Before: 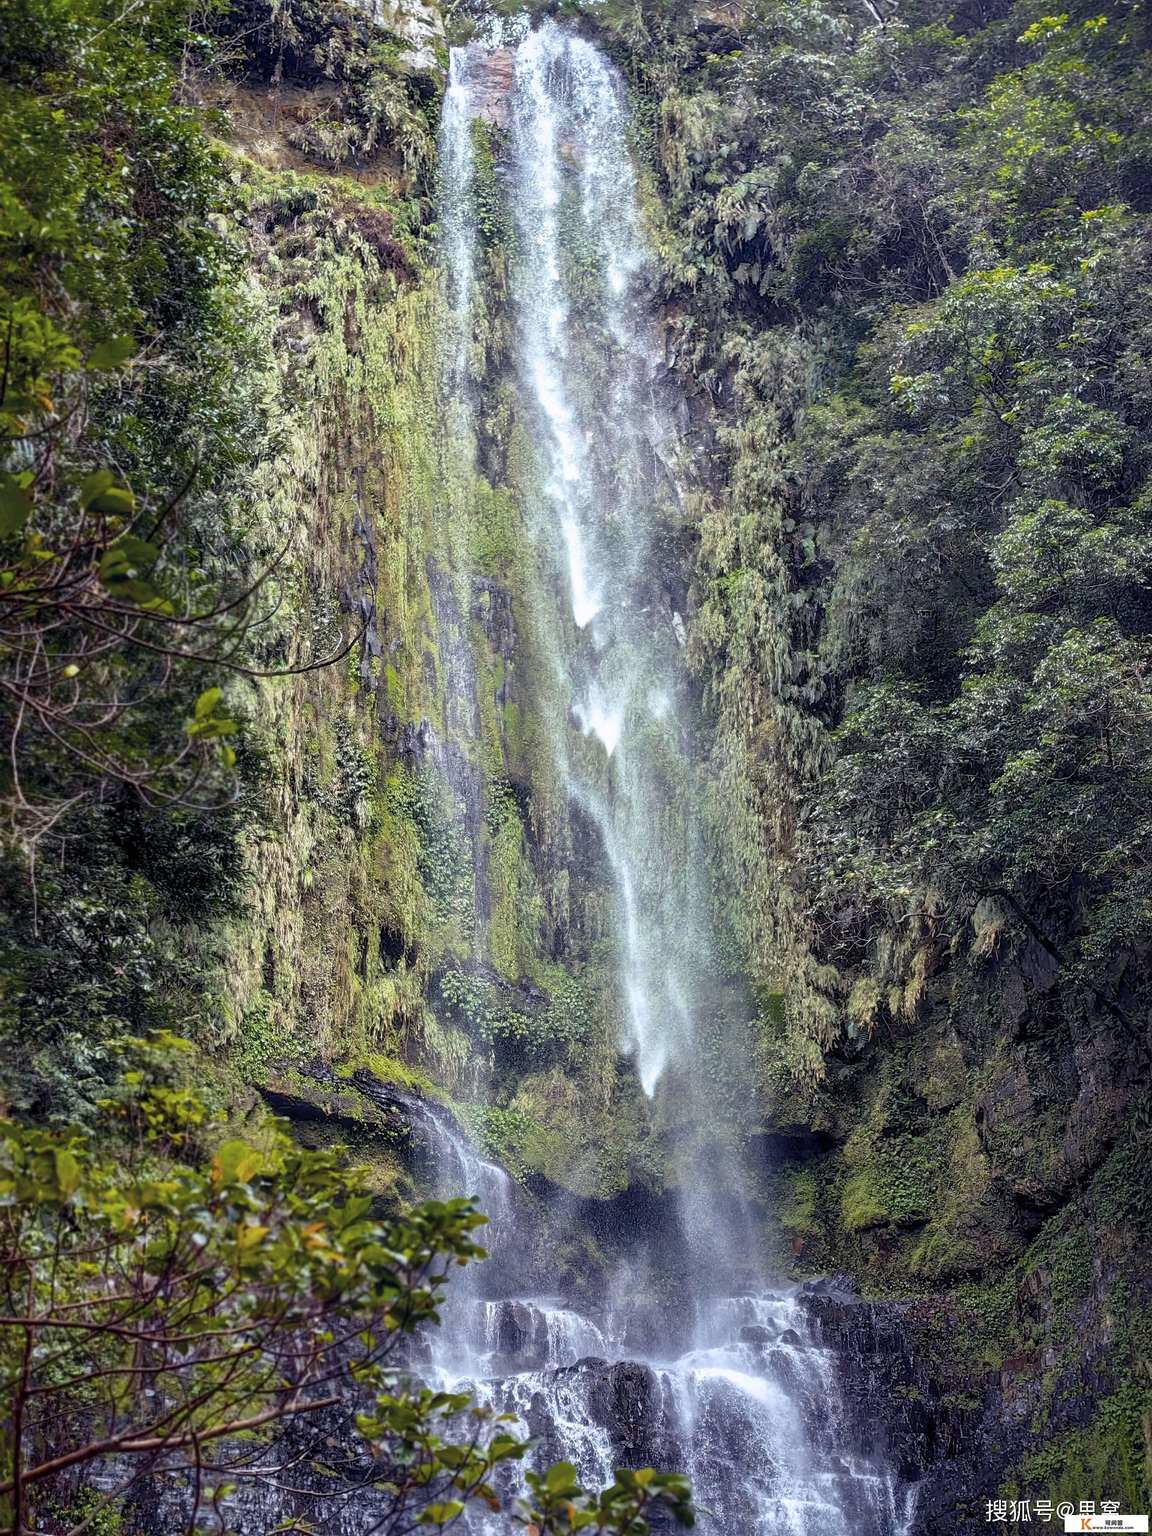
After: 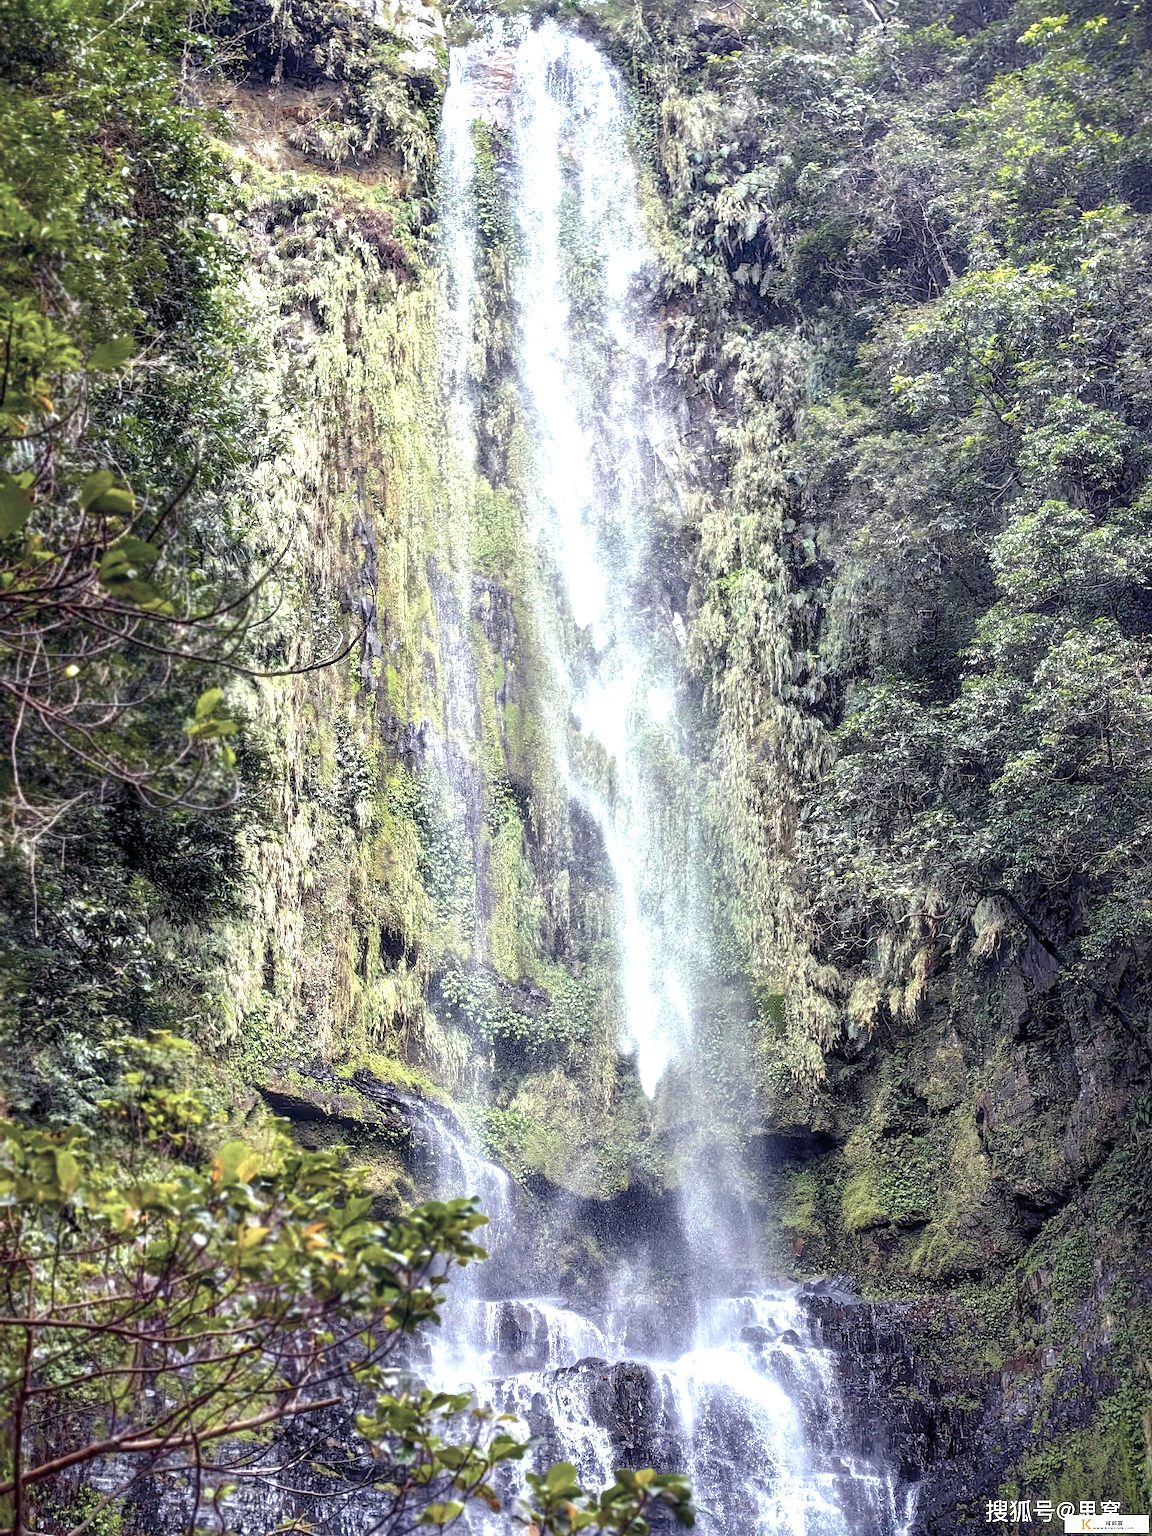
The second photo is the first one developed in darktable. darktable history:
tone equalizer: on, module defaults
exposure: exposure 1 EV, compensate highlight preservation false
color balance: input saturation 80.07%
